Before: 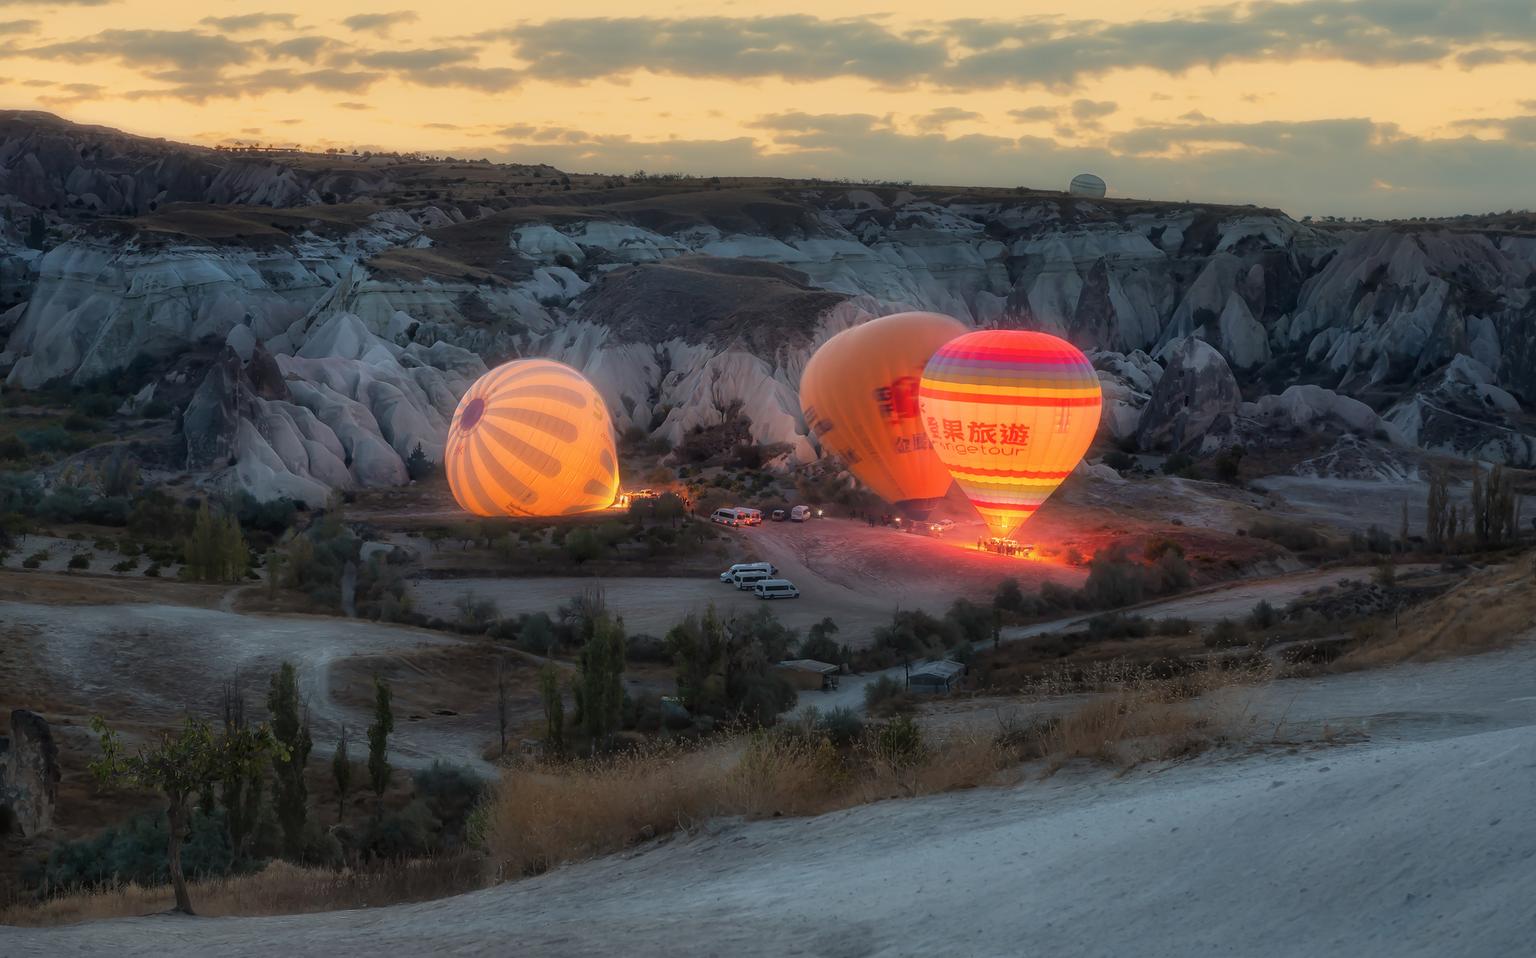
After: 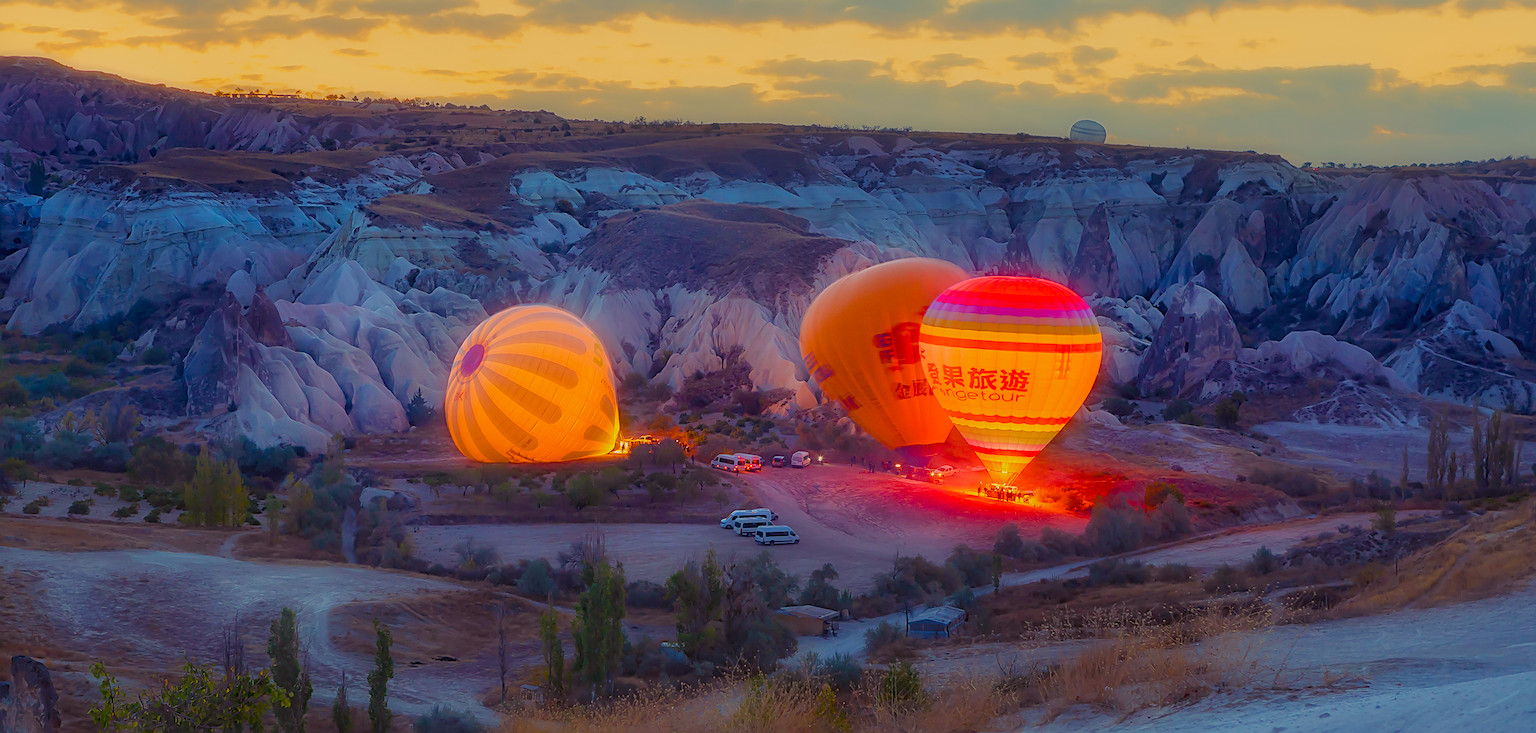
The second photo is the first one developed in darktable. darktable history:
color balance rgb: shadows lift › luminance -21.366%, shadows lift › chroma 8.726%, shadows lift › hue 283.26°, power › hue 71.81°, linear chroma grading › global chroma 24.782%, perceptual saturation grading › global saturation 24.161%, perceptual saturation grading › highlights -23.616%, perceptual saturation grading › mid-tones 24.143%, perceptual saturation grading › shadows 40.897%, global vibrance 24.413%, contrast -24.878%
crop: top 5.698%, bottom 17.642%
exposure: exposure 0.202 EV, compensate exposure bias true, compensate highlight preservation false
sharpen: on, module defaults
